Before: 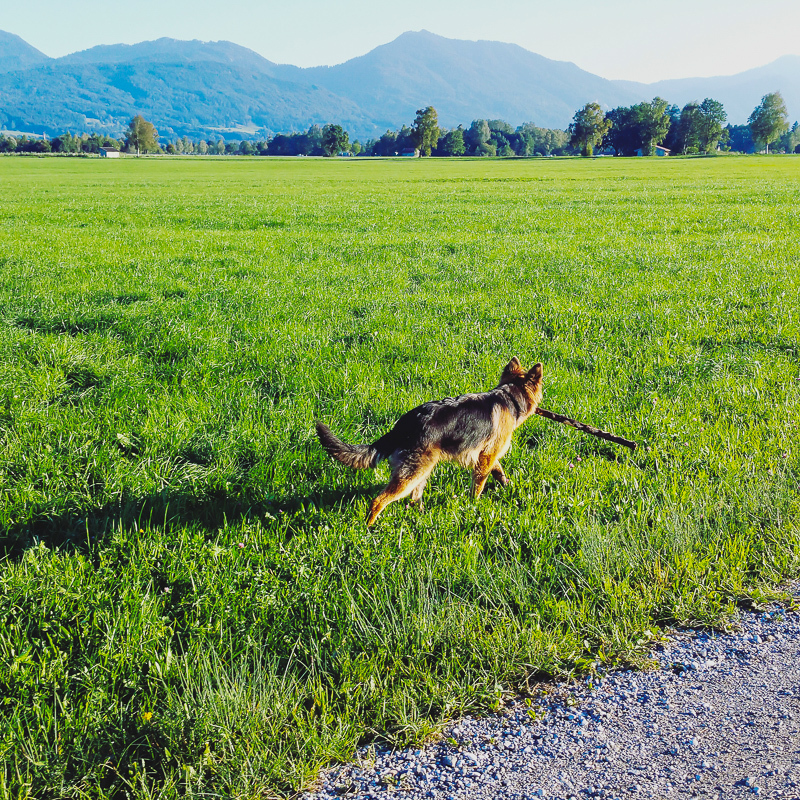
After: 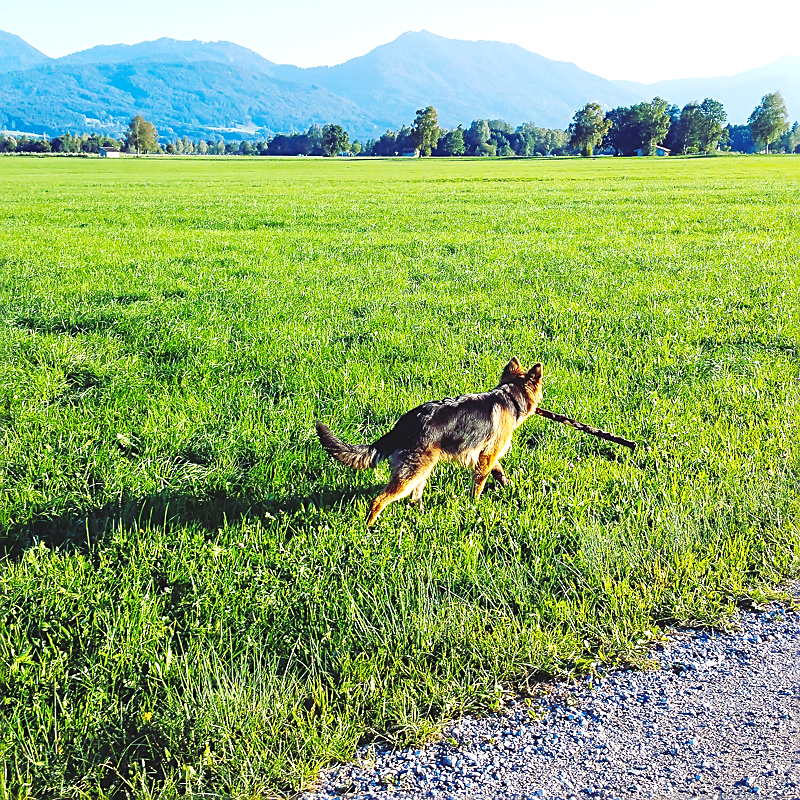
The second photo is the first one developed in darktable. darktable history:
exposure: black level correction 0, exposure 0.499 EV, compensate exposure bias true, compensate highlight preservation false
sharpen: on, module defaults
